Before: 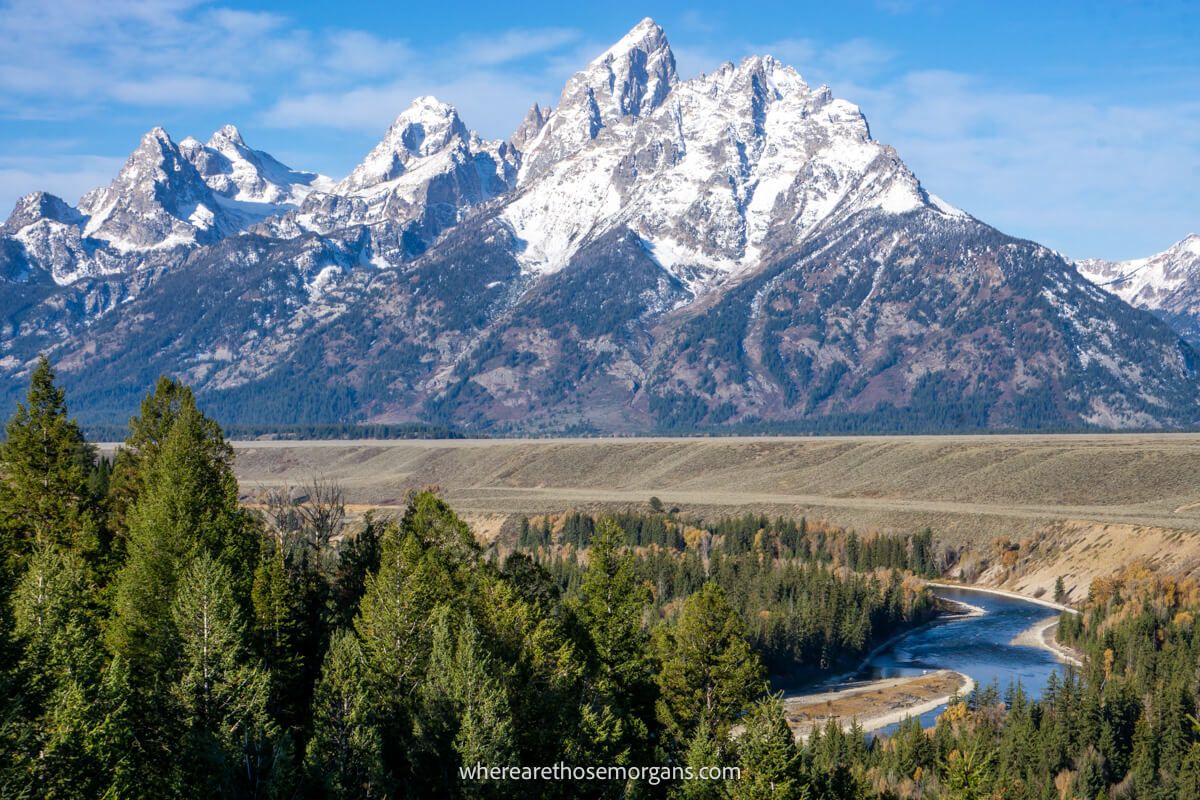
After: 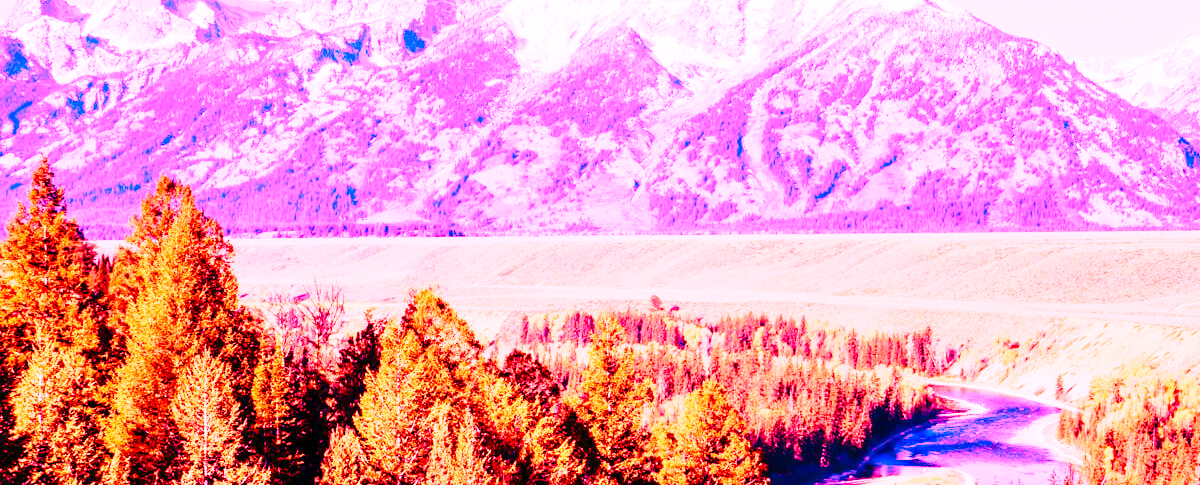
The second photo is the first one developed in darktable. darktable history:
crop and rotate: top 25.357%, bottom 13.942%
white balance: red 4.26, blue 1.802
contrast brightness saturation: contrast 0.16, saturation 0.32
base curve: curves: ch0 [(0, 0) (0.028, 0.03) (0.121, 0.232) (0.46, 0.748) (0.859, 0.968) (1, 1)], preserve colors none
